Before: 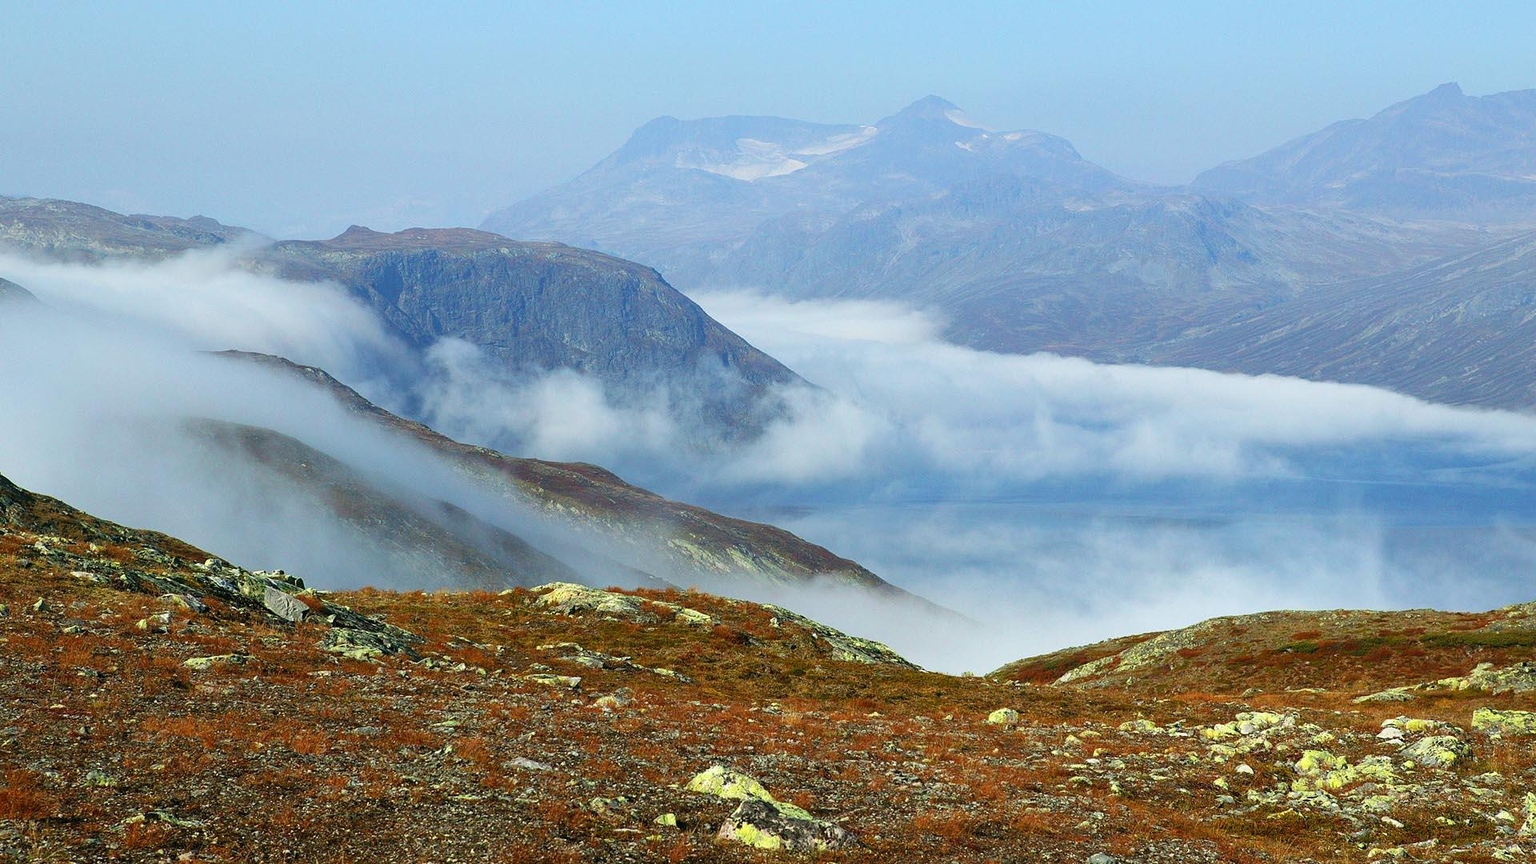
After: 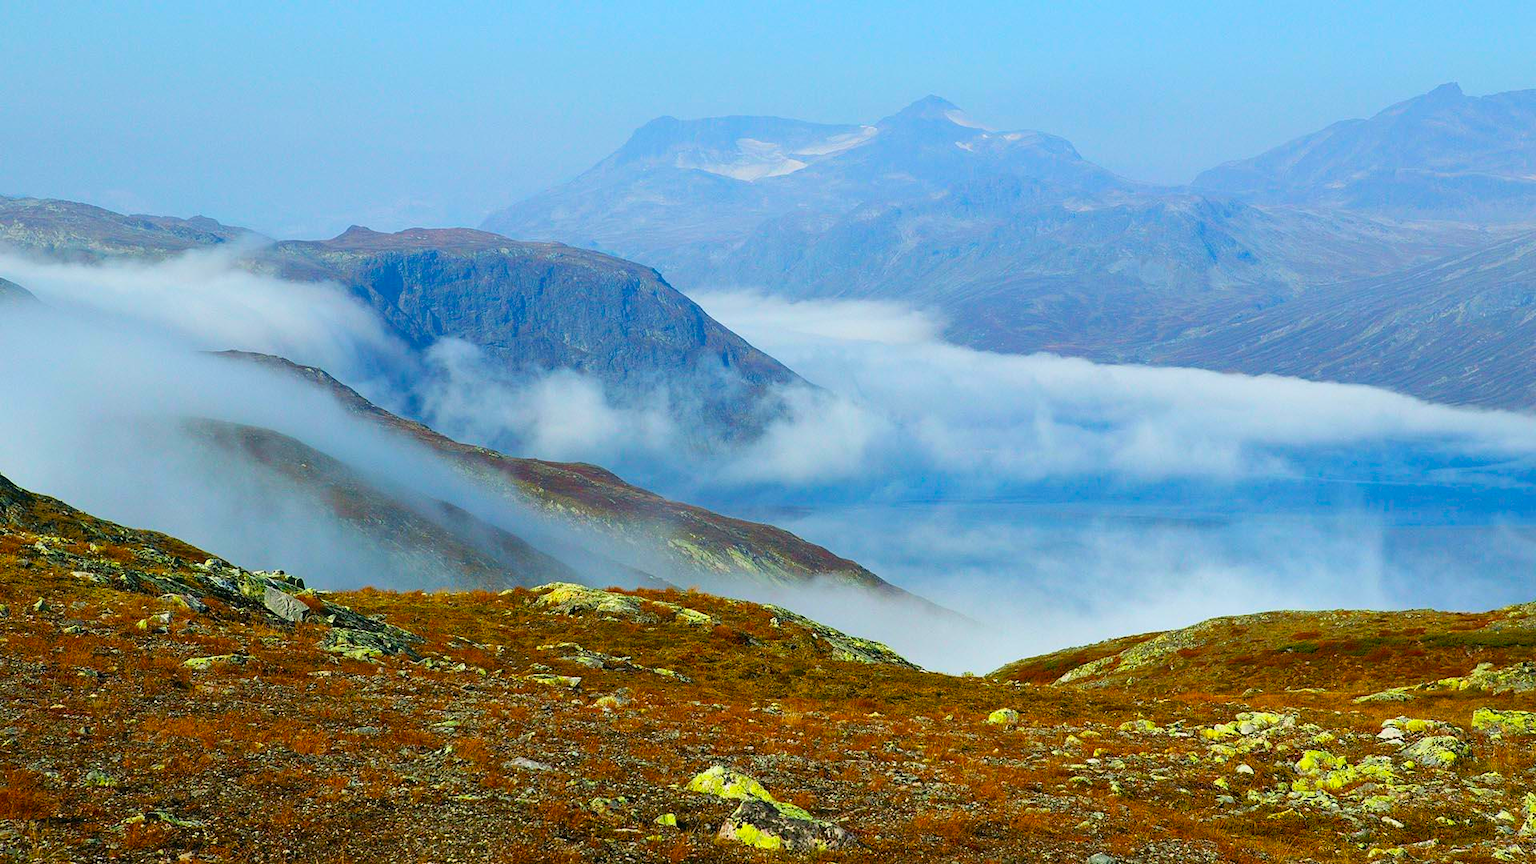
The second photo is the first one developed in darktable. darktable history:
color balance rgb: linear chroma grading › global chroma 9.658%, perceptual saturation grading › global saturation 29.662%, perceptual brilliance grading › global brilliance 1.367%, perceptual brilliance grading › highlights -3.758%, global vibrance 20%
